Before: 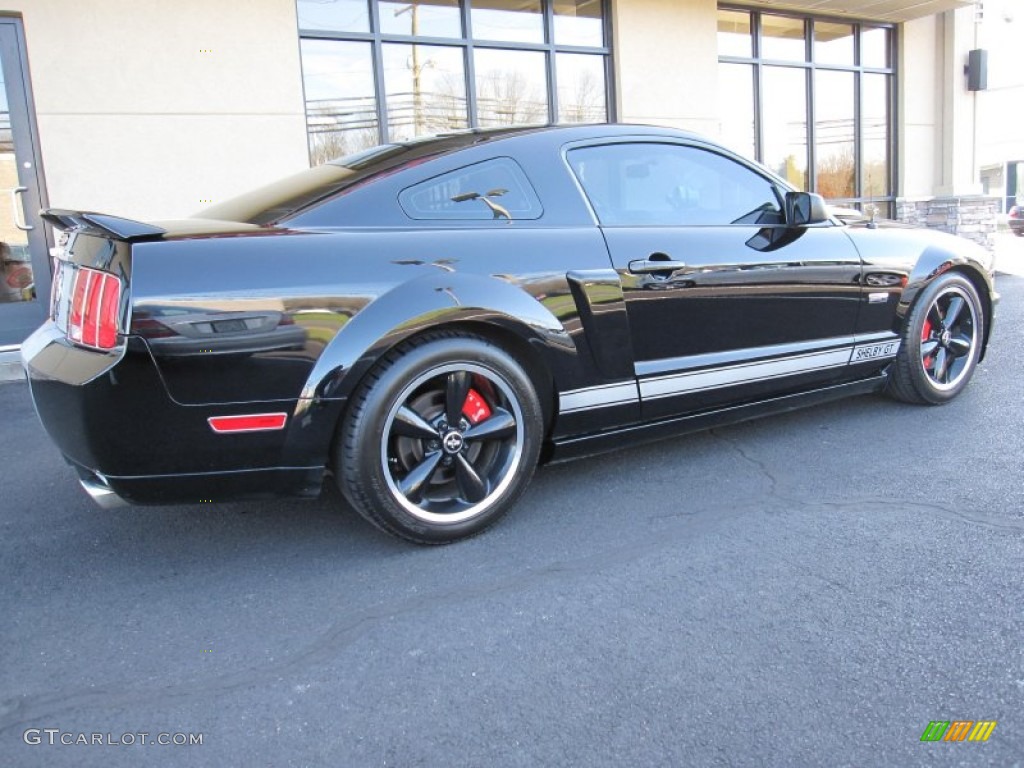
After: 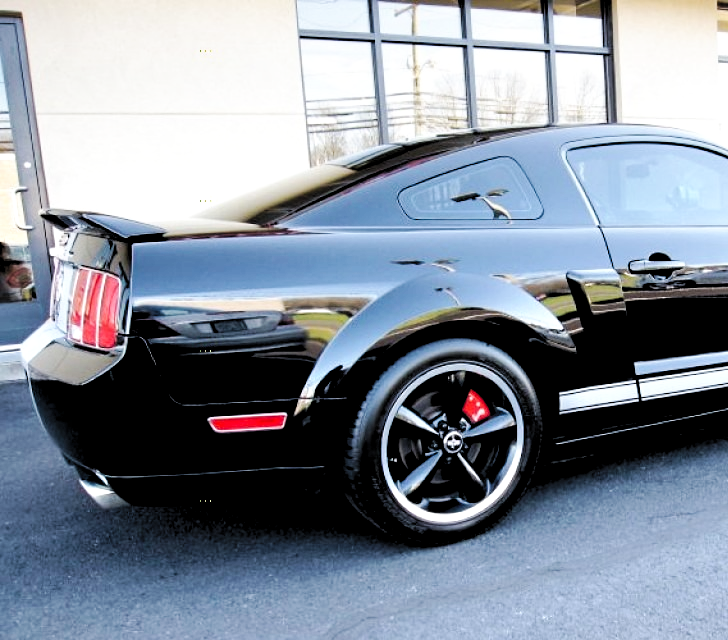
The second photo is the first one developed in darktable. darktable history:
graduated density: on, module defaults
tone curve: curves: ch0 [(0, 0) (0.003, 0.075) (0.011, 0.079) (0.025, 0.079) (0.044, 0.082) (0.069, 0.085) (0.1, 0.089) (0.136, 0.096) (0.177, 0.105) (0.224, 0.14) (0.277, 0.202) (0.335, 0.304) (0.399, 0.417) (0.468, 0.521) (0.543, 0.636) (0.623, 0.726) (0.709, 0.801) (0.801, 0.878) (0.898, 0.927) (1, 1)], preserve colors none
crop: right 28.885%, bottom 16.626%
levels: levels [0.182, 0.542, 0.902]
